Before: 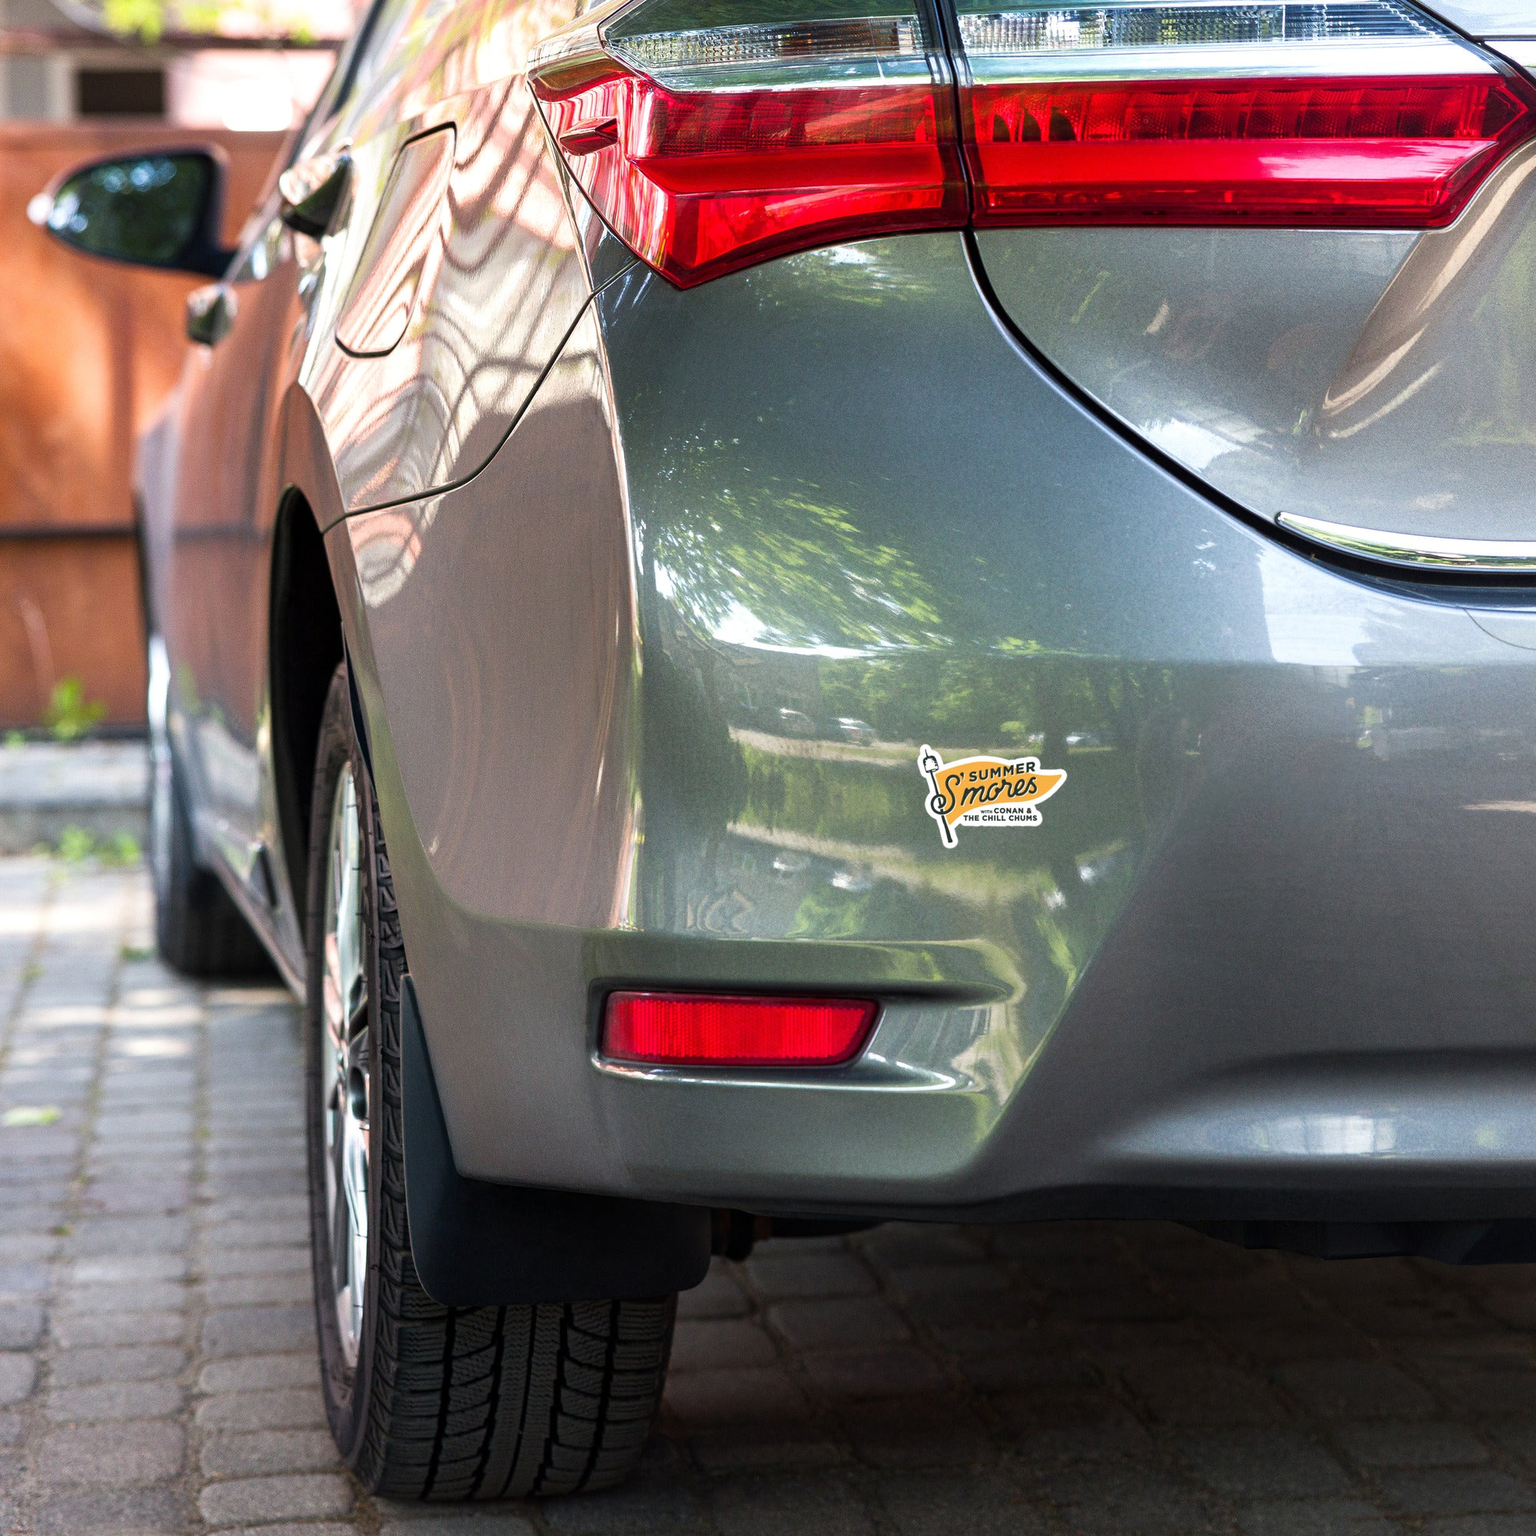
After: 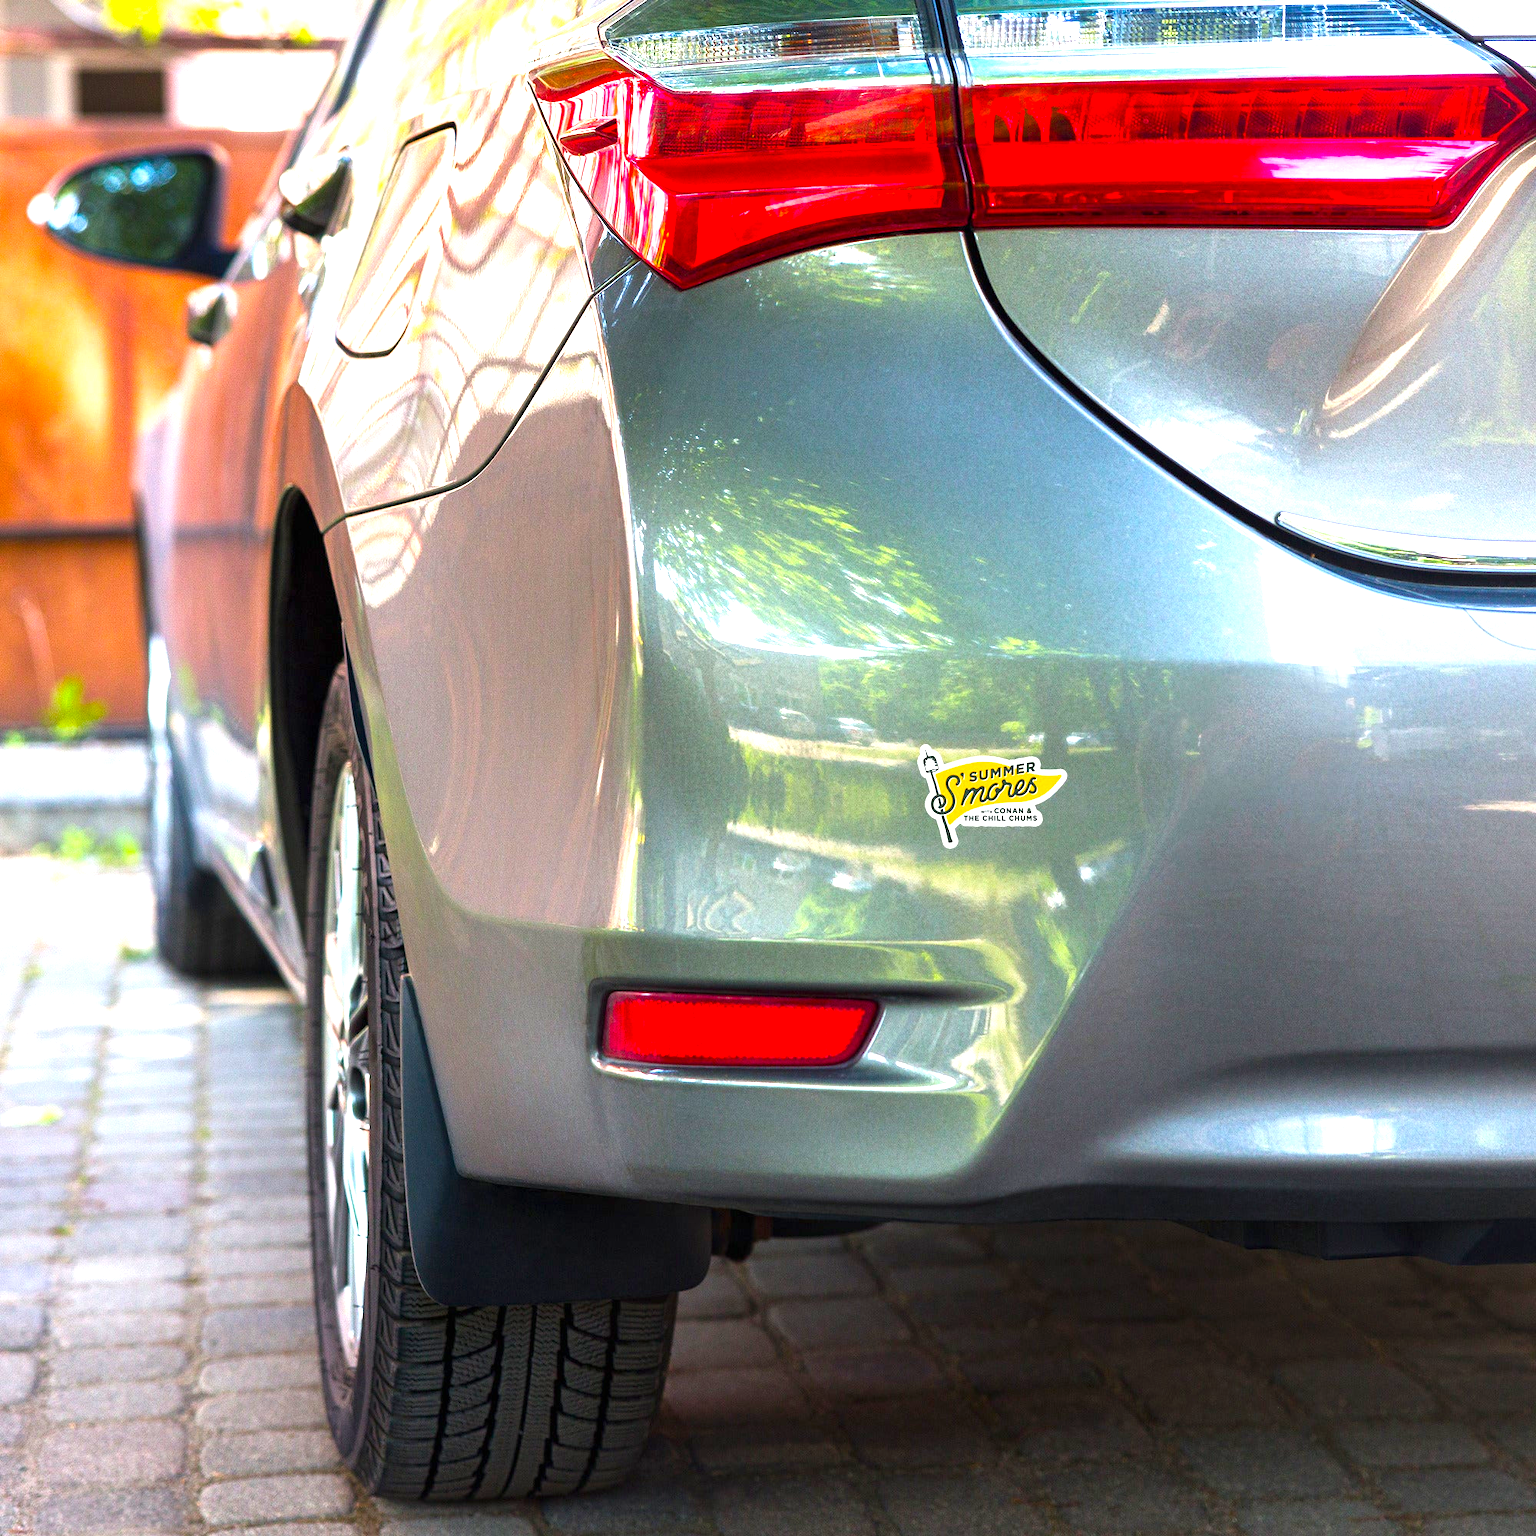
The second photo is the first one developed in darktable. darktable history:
color balance rgb: linear chroma grading › global chroma 10%, perceptual saturation grading › global saturation 30%, global vibrance 10%
exposure: black level correction 0, exposure 1 EV, compensate exposure bias true, compensate highlight preservation false
